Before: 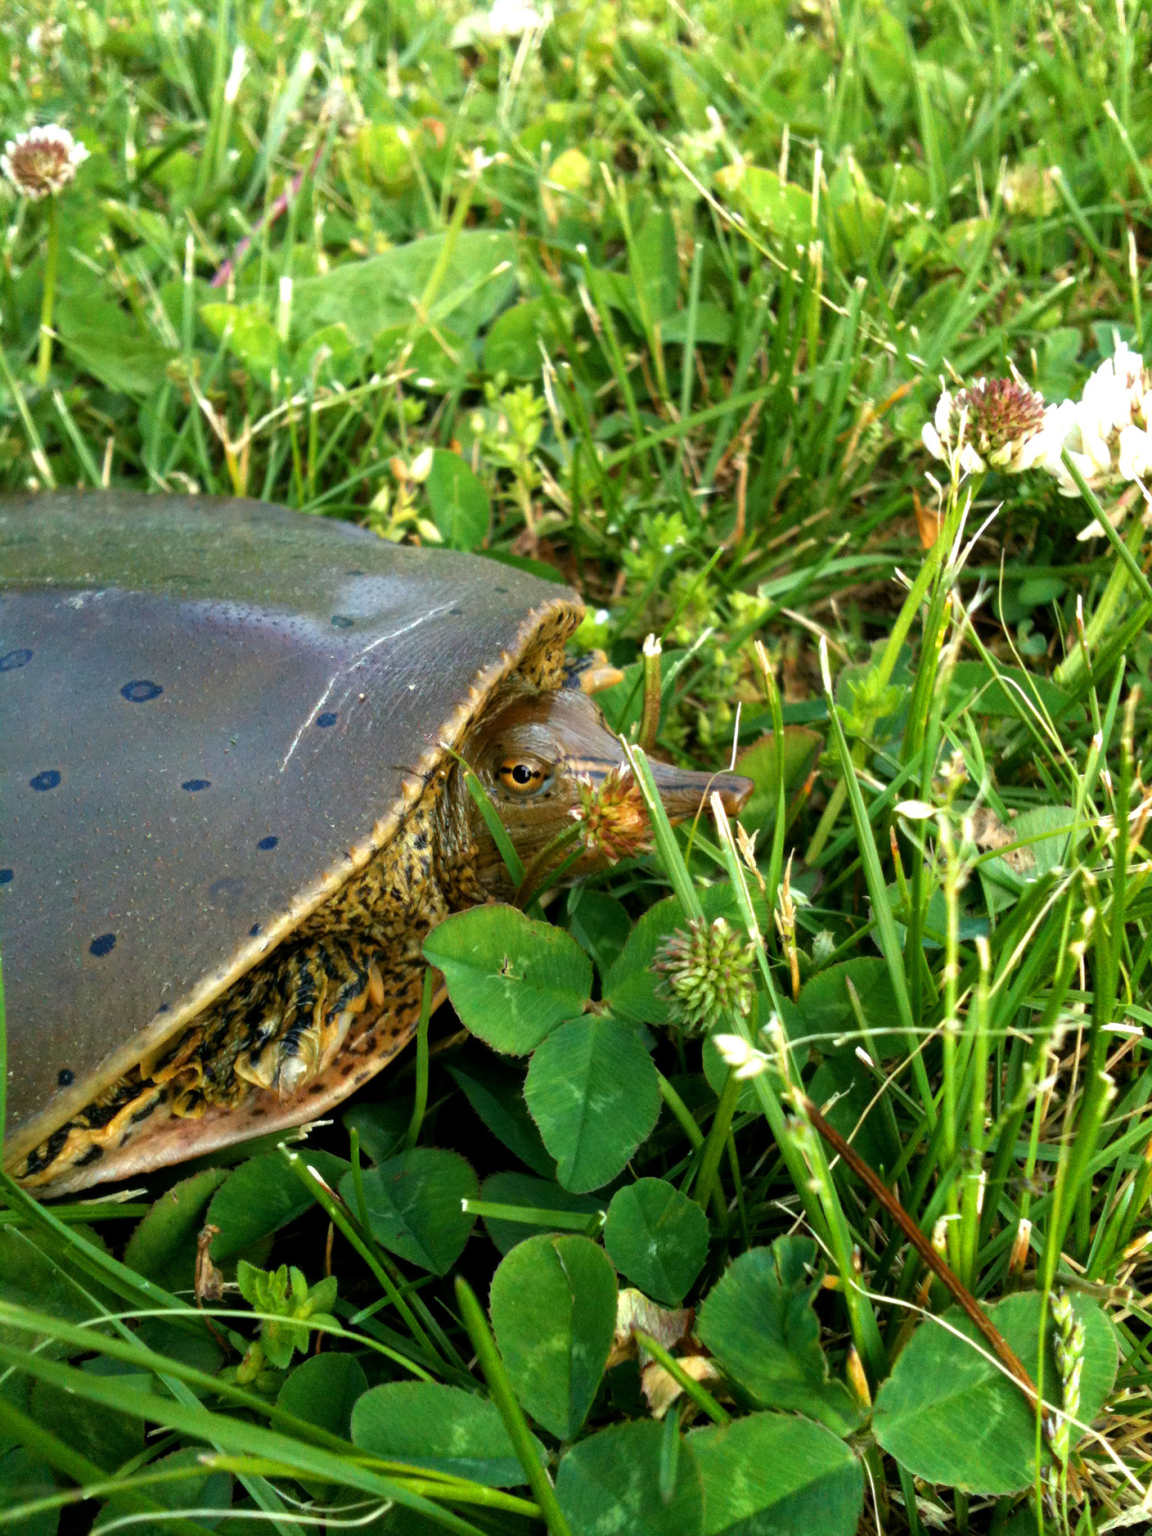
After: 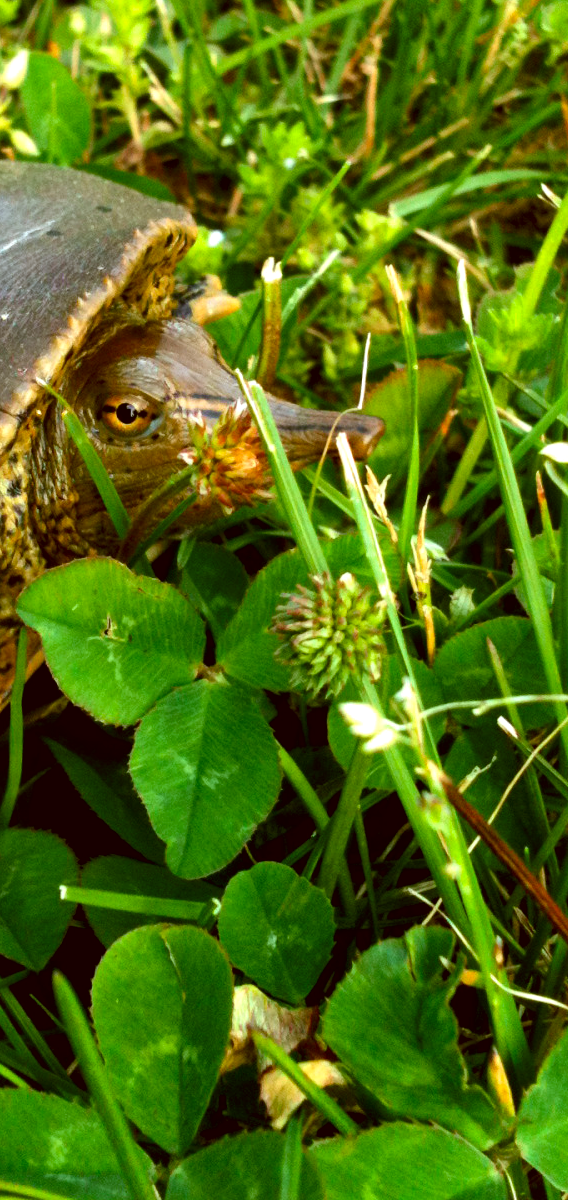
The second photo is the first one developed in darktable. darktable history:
color correction: highlights a* -0.482, highlights b* 0.161, shadows a* 4.66, shadows b* 20.72
crop: left 35.432%, top 26.233%, right 20.145%, bottom 3.432%
local contrast: mode bilateral grid, contrast 20, coarseness 50, detail 141%, midtone range 0.2
shadows and highlights: shadows -10, white point adjustment 1.5, highlights 10
contrast brightness saturation: contrast 0.08, saturation 0.2
